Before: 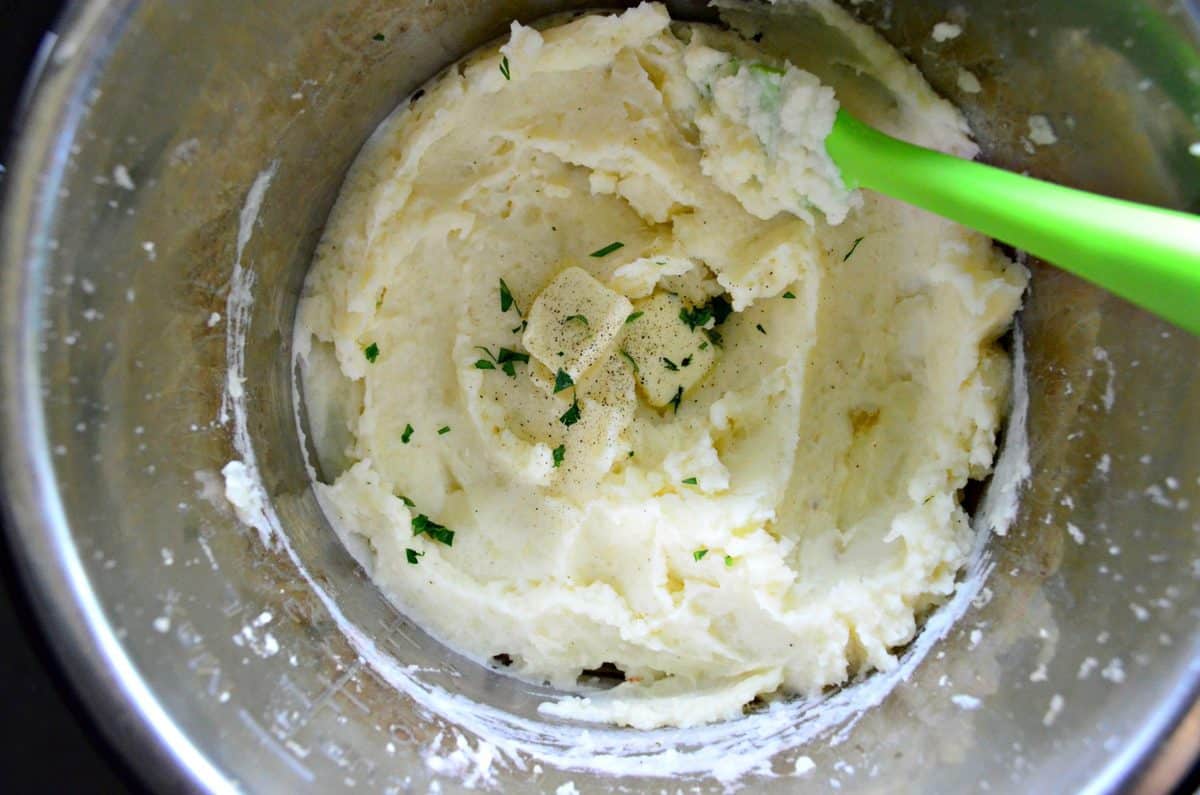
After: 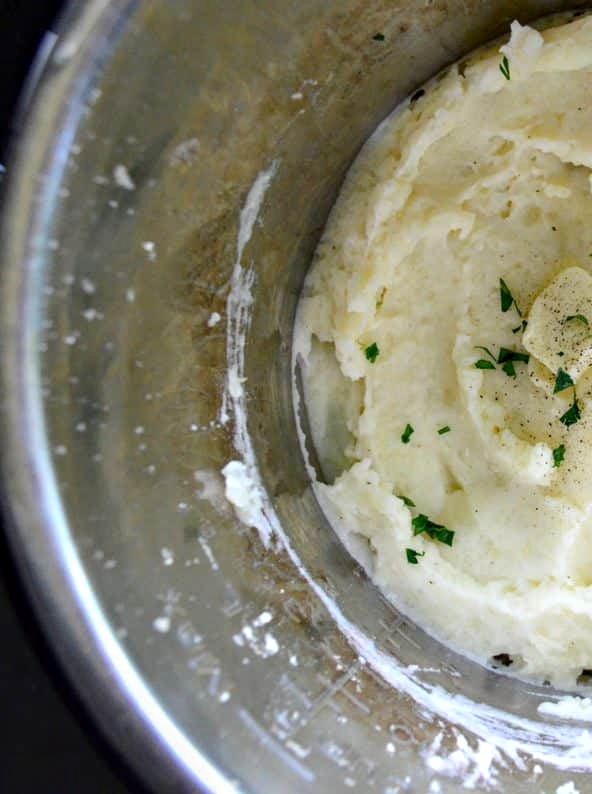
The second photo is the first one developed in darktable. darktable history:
crop and rotate: left 0.063%, top 0%, right 50.571%
local contrast: on, module defaults
